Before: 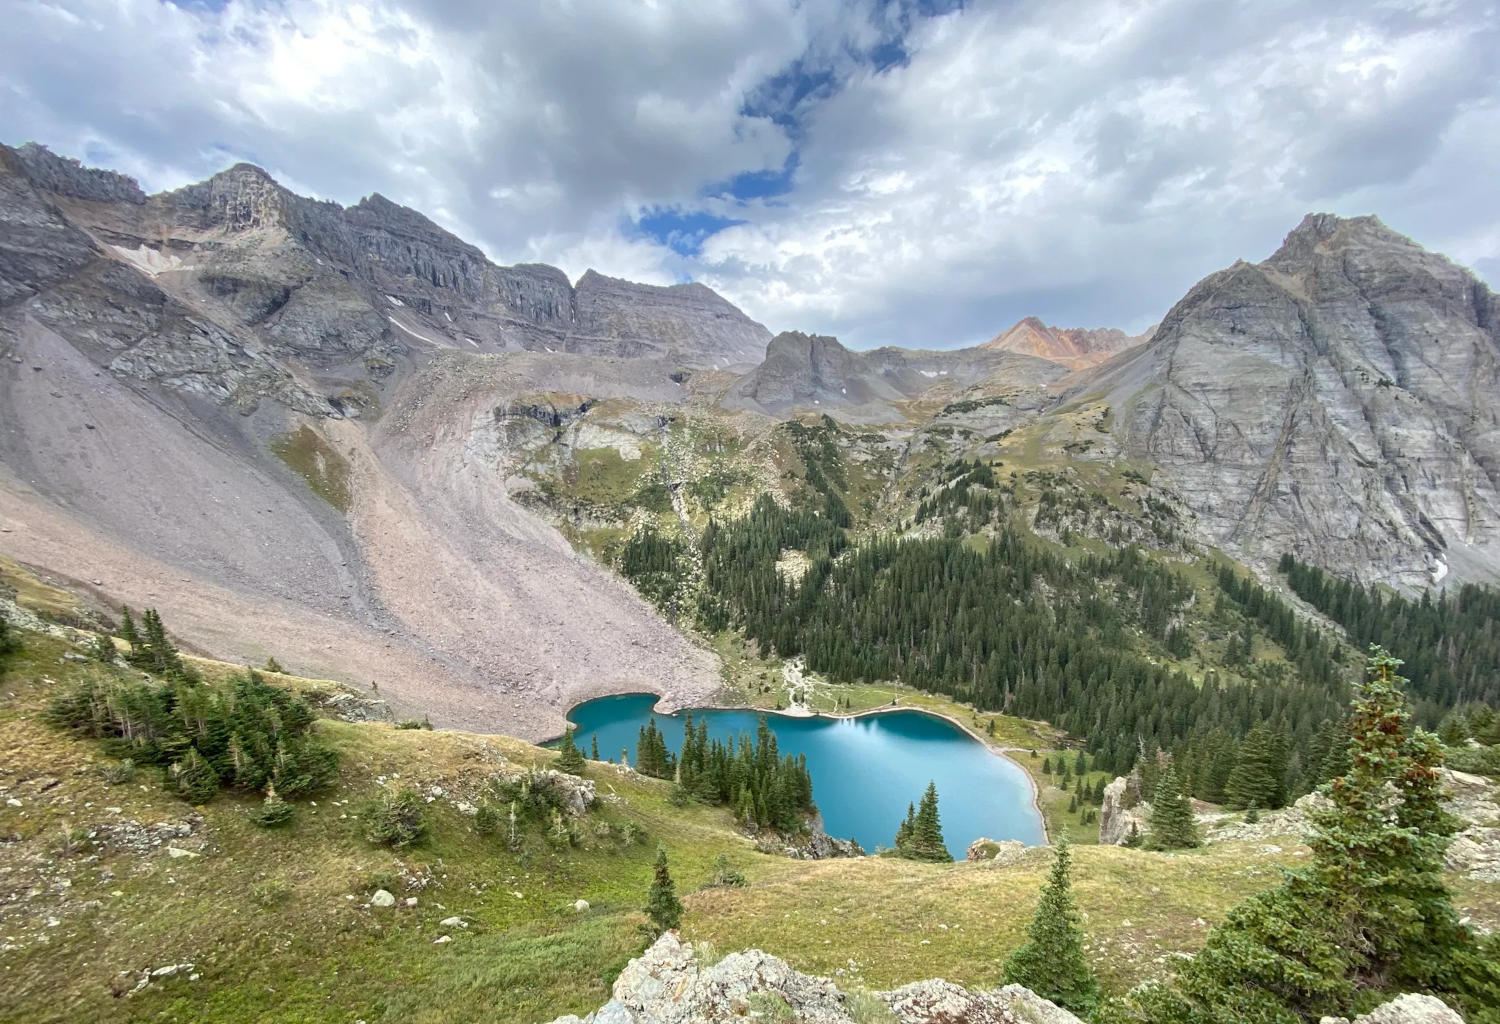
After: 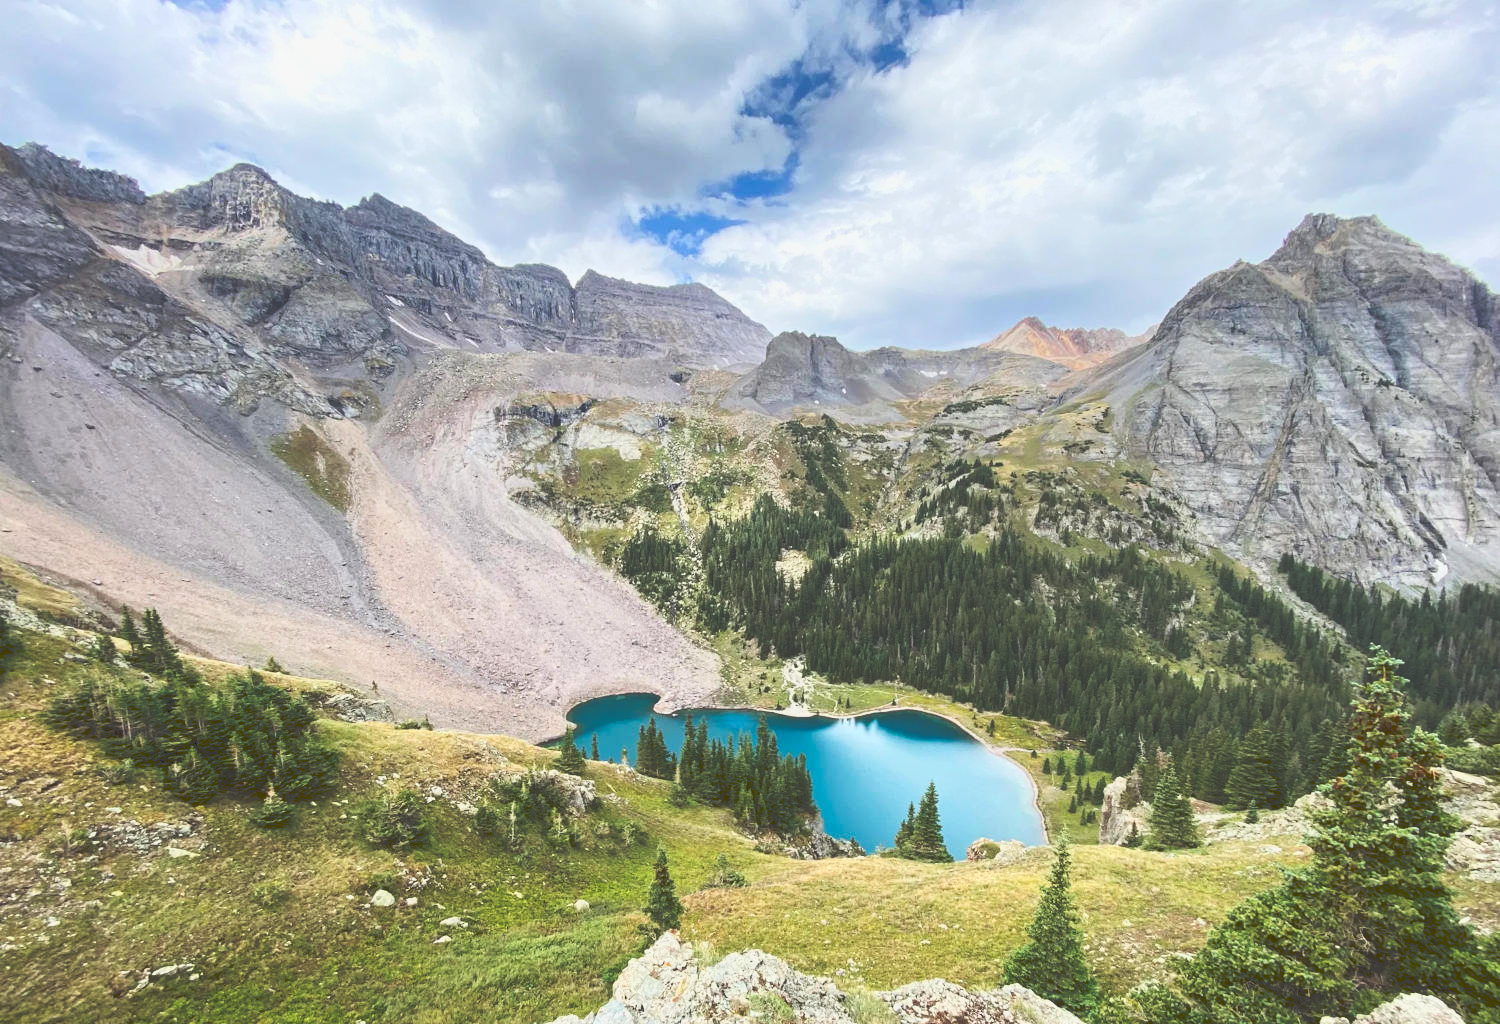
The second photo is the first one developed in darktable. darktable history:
contrast brightness saturation: contrast 0.23, brightness 0.1, saturation 0.29
exposure: exposure -0.36 EV, compensate highlight preservation false
tone curve: curves: ch0 [(0, 0) (0.003, 0.224) (0.011, 0.229) (0.025, 0.234) (0.044, 0.242) (0.069, 0.249) (0.1, 0.256) (0.136, 0.265) (0.177, 0.285) (0.224, 0.304) (0.277, 0.337) (0.335, 0.385) (0.399, 0.435) (0.468, 0.507) (0.543, 0.59) (0.623, 0.674) (0.709, 0.763) (0.801, 0.852) (0.898, 0.931) (1, 1)], preserve colors none
